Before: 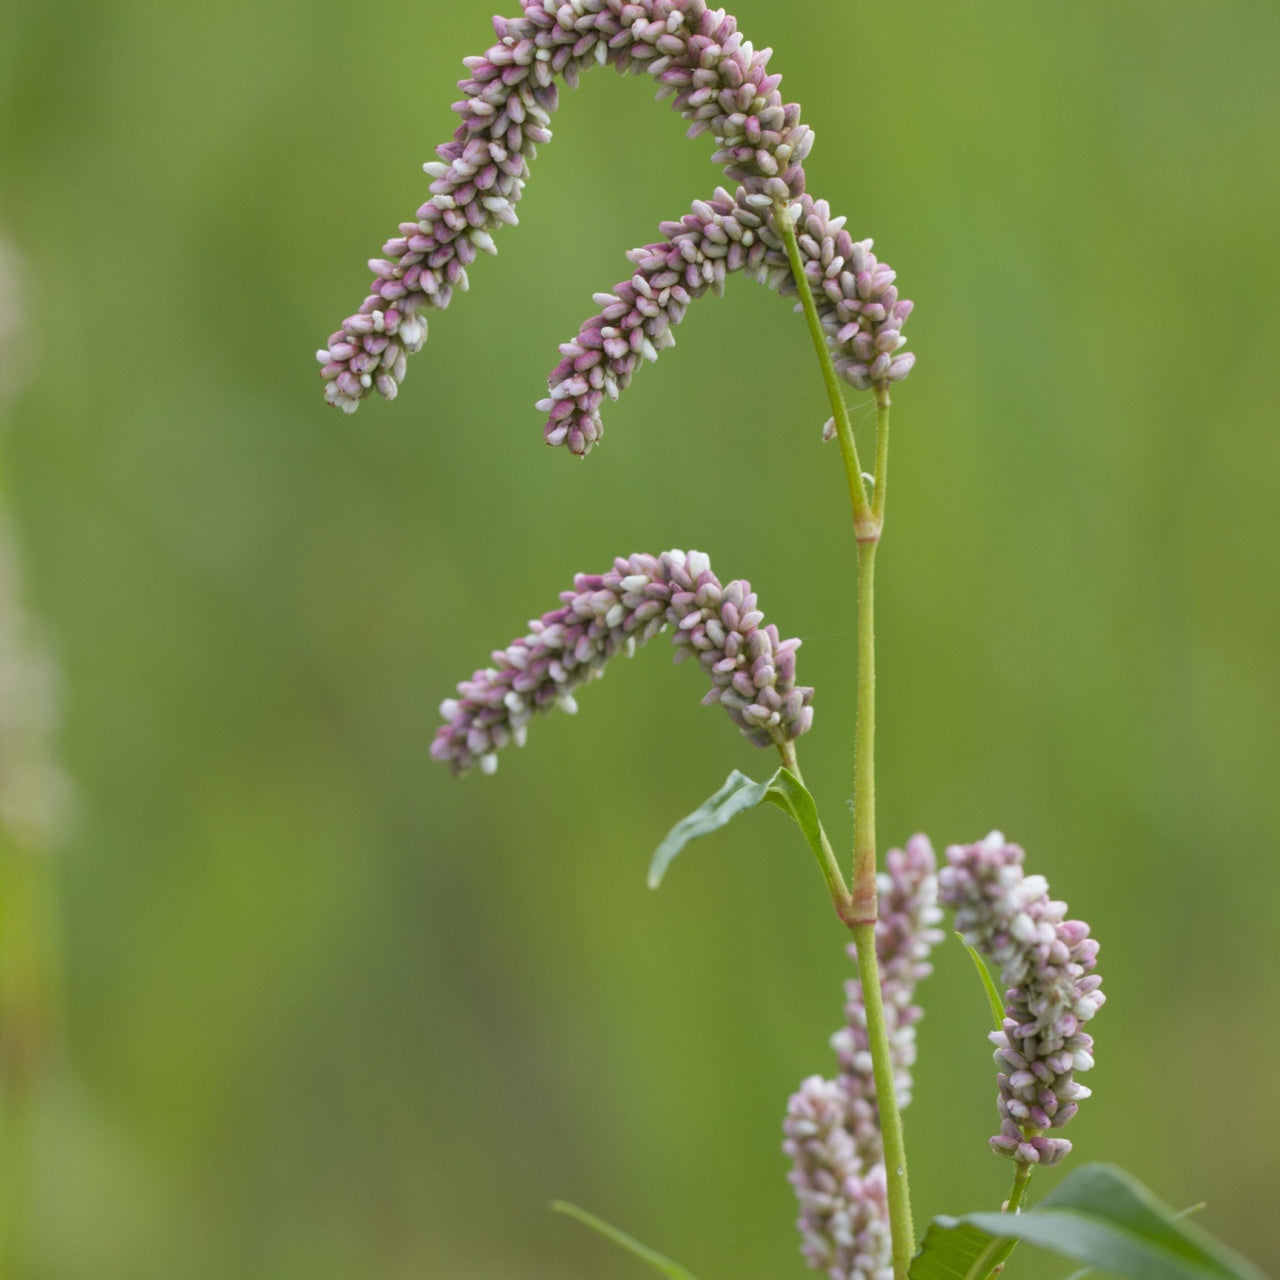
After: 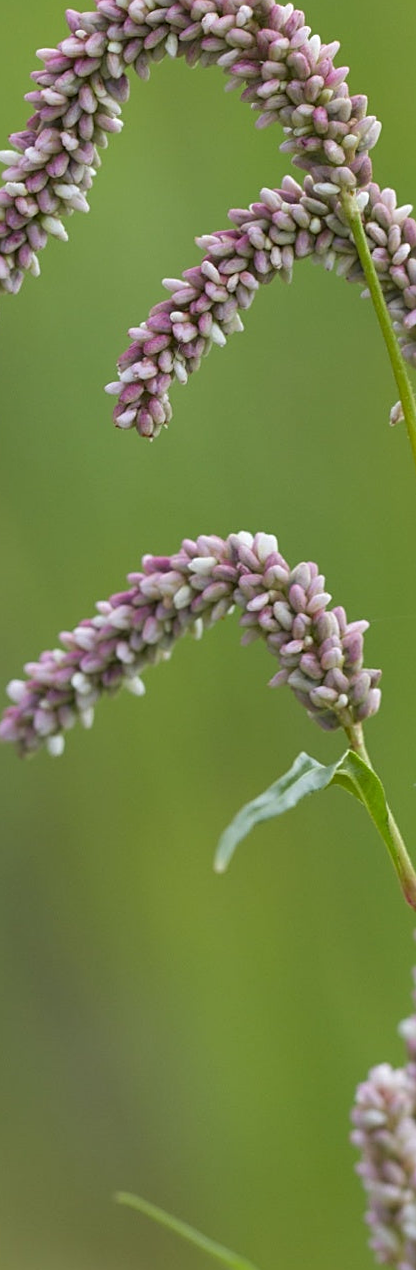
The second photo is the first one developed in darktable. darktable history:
rotate and perspective: rotation 0.226°, lens shift (vertical) -0.042, crop left 0.023, crop right 0.982, crop top 0.006, crop bottom 0.994
shadows and highlights: radius 264.75, soften with gaussian
crop: left 33.36%, right 33.36%
sharpen: on, module defaults
